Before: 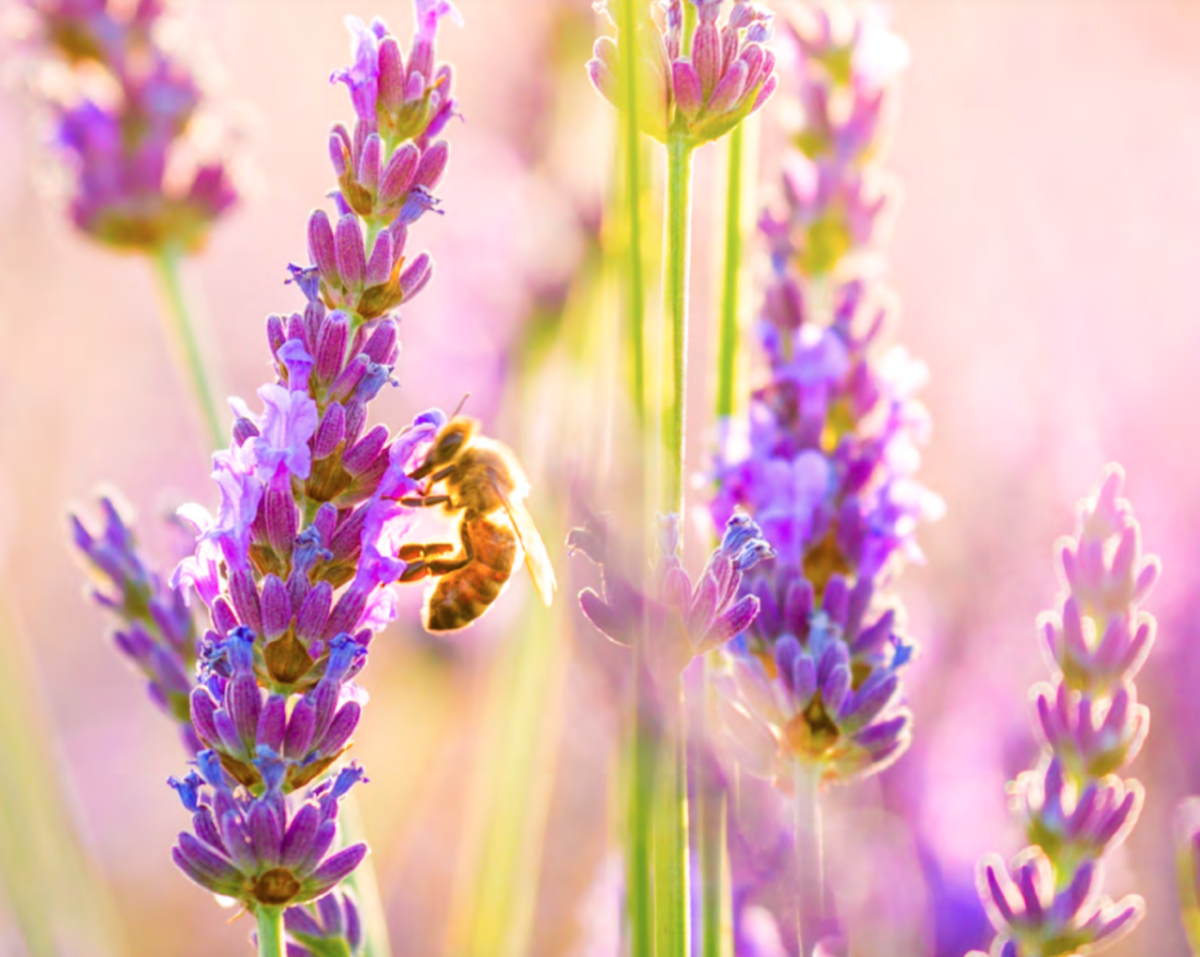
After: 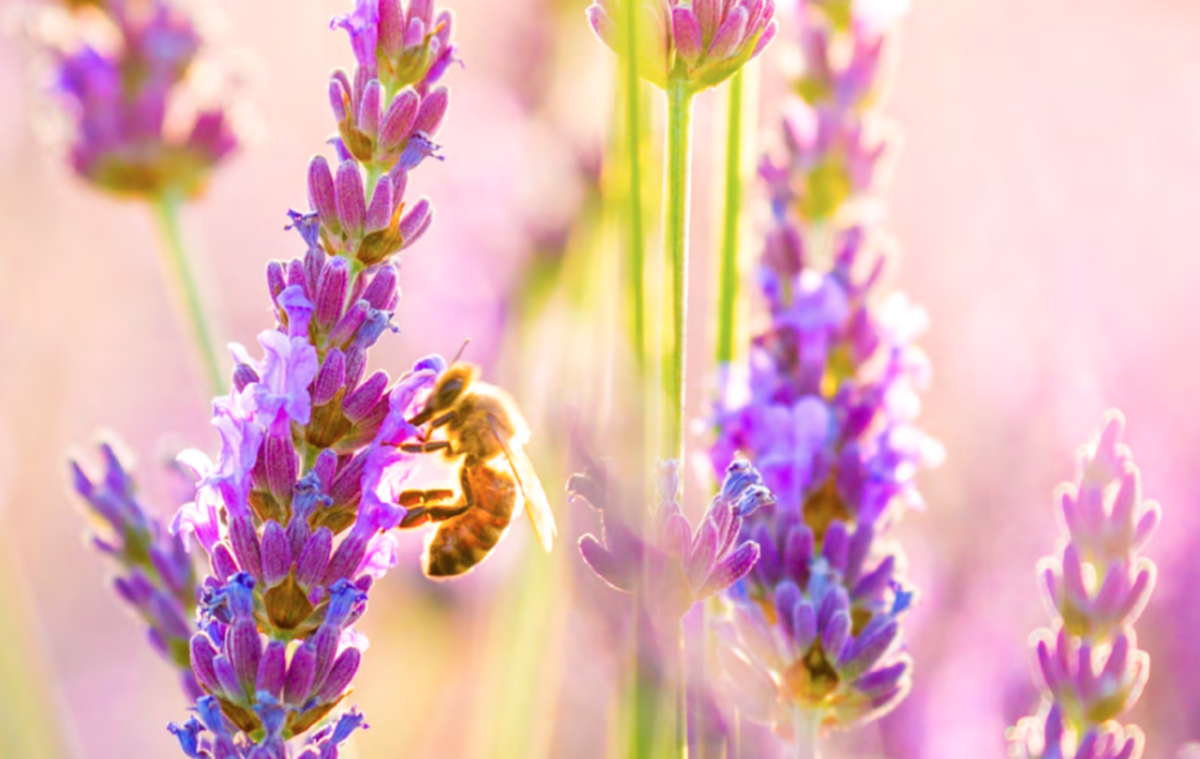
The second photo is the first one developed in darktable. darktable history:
crop and rotate: top 5.661%, bottom 14.945%
